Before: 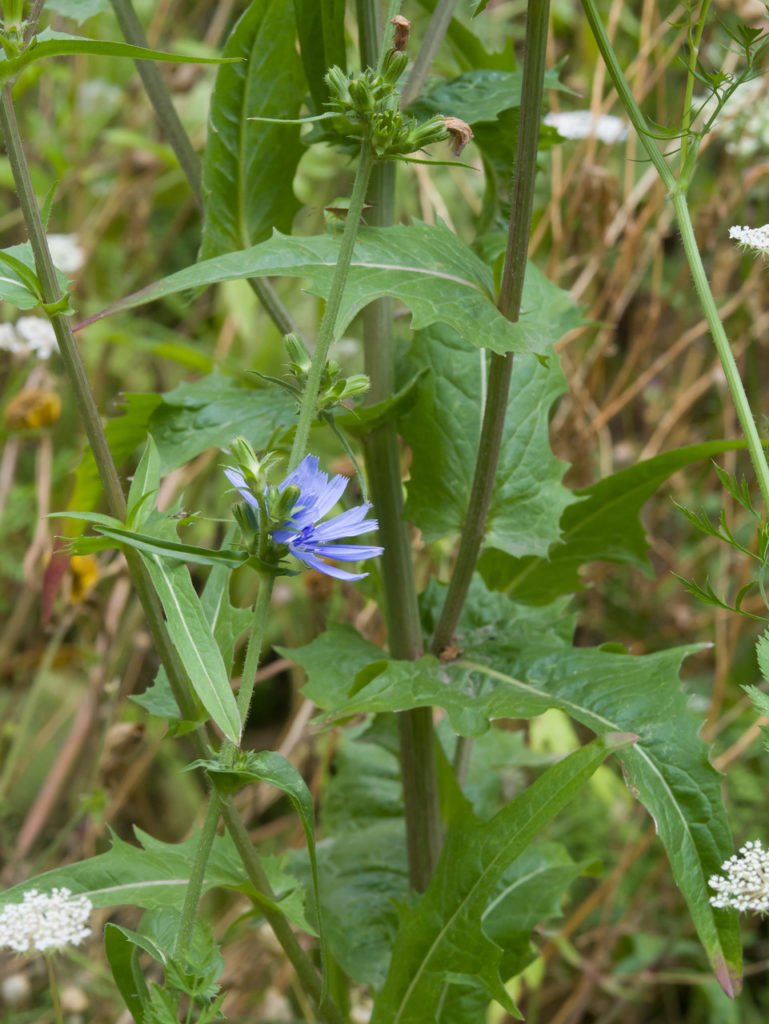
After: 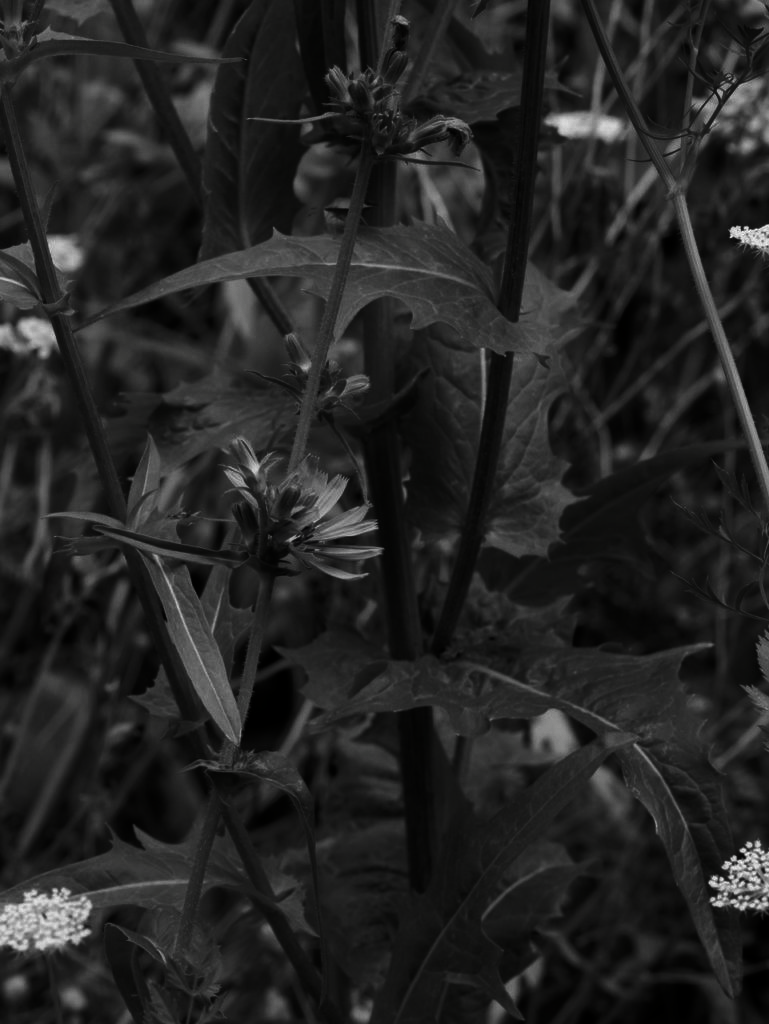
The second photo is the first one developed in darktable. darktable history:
contrast brightness saturation: contrast 0.015, brightness -0.999, saturation -0.992
